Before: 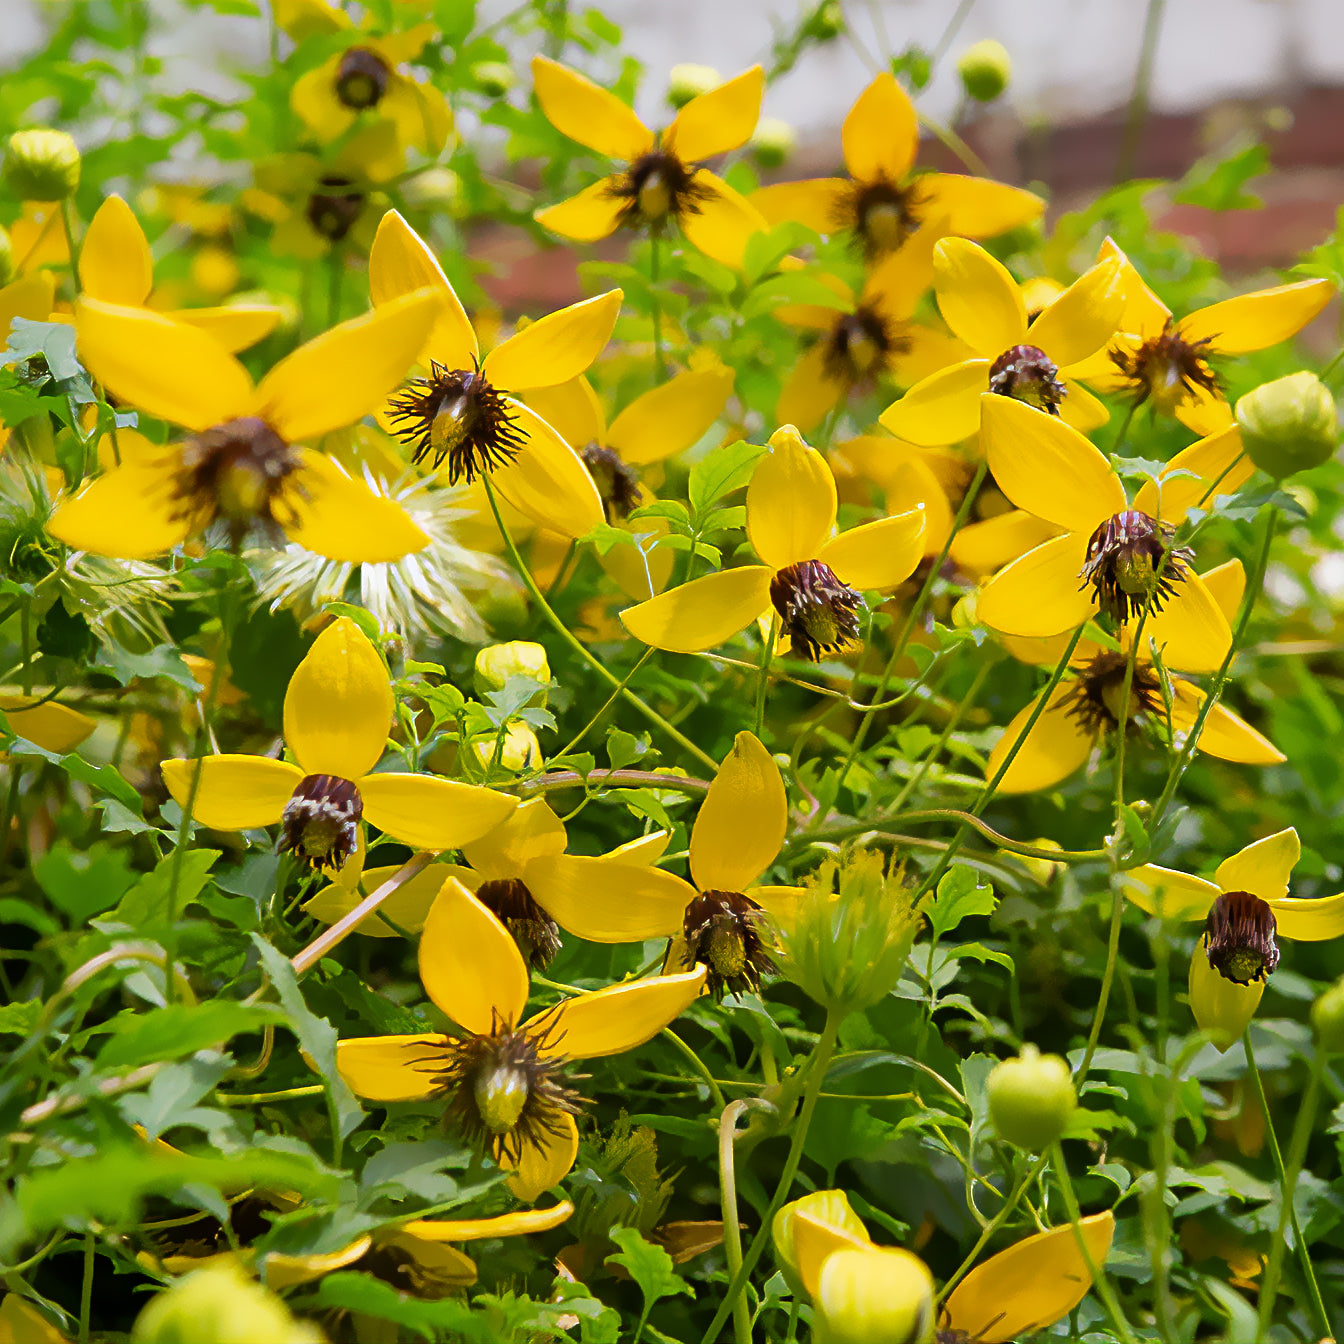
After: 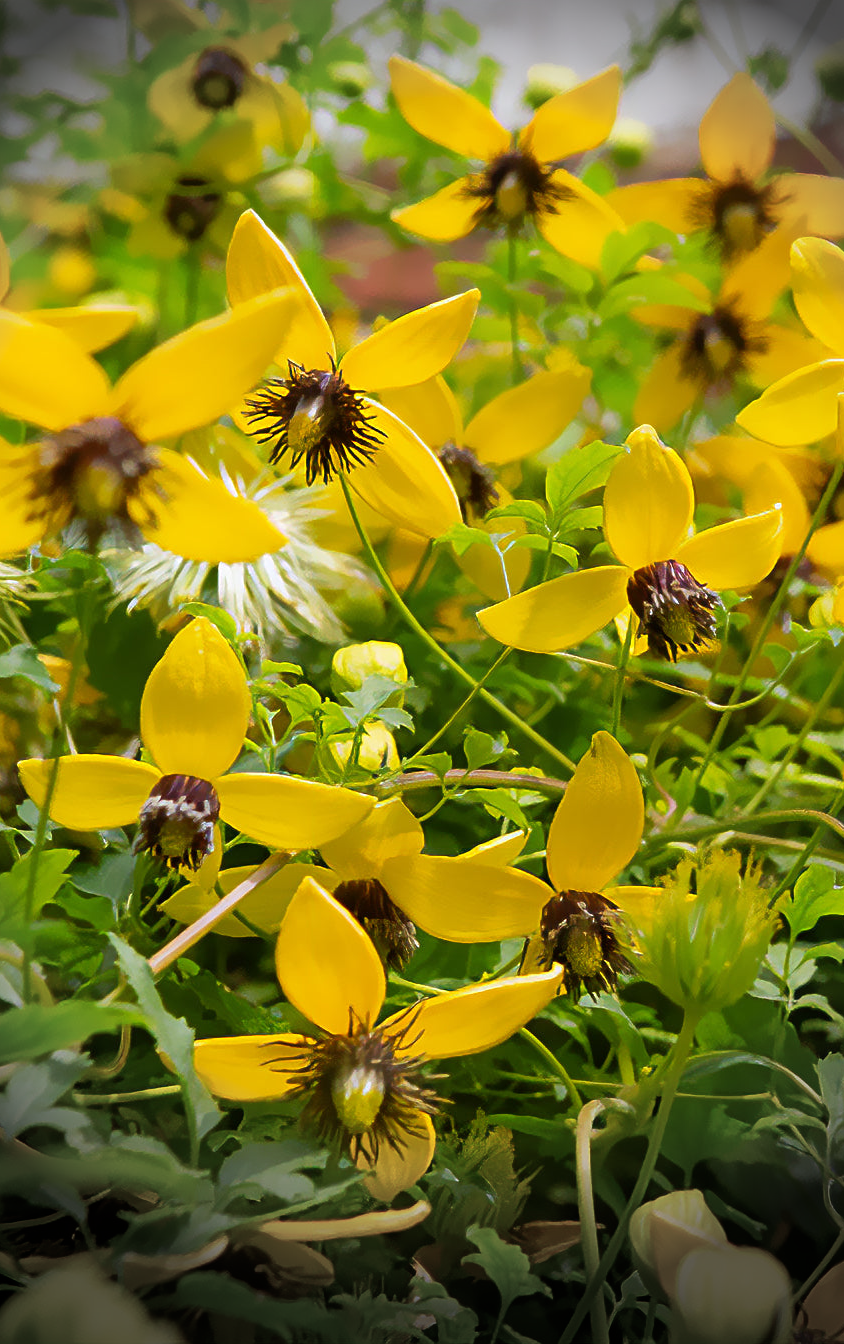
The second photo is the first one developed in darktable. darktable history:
crop: left 10.644%, right 26.528%
vignetting: fall-off start 76.42%, fall-off radius 27.36%, brightness -0.872, center (0.037, -0.09), width/height ratio 0.971
